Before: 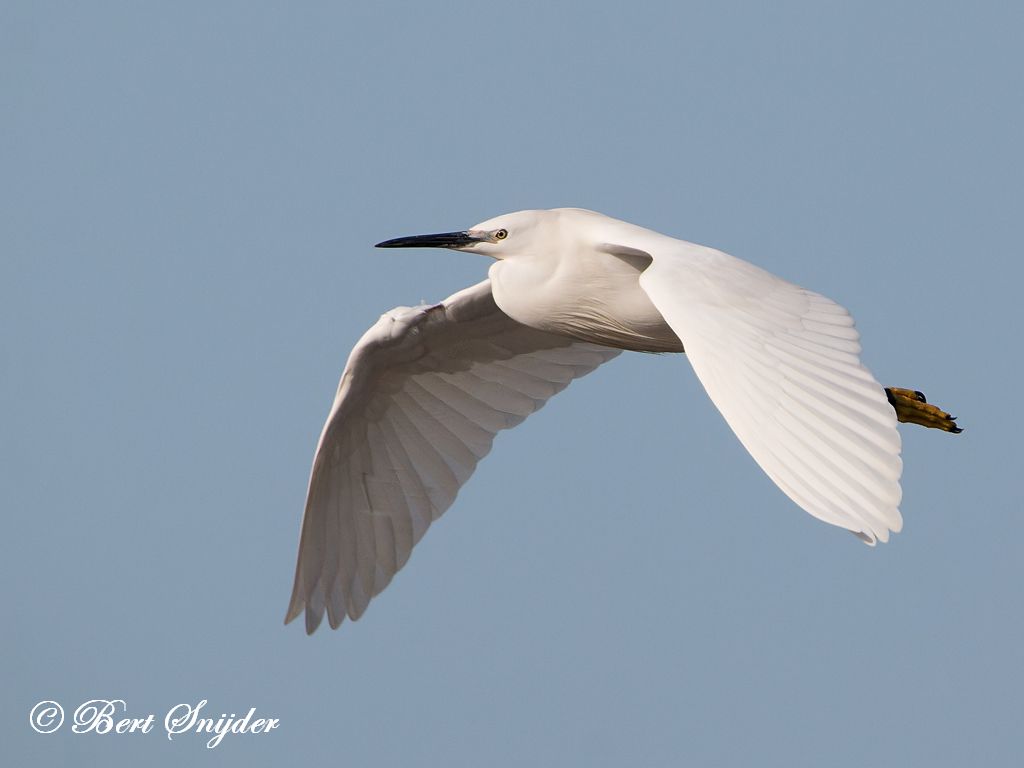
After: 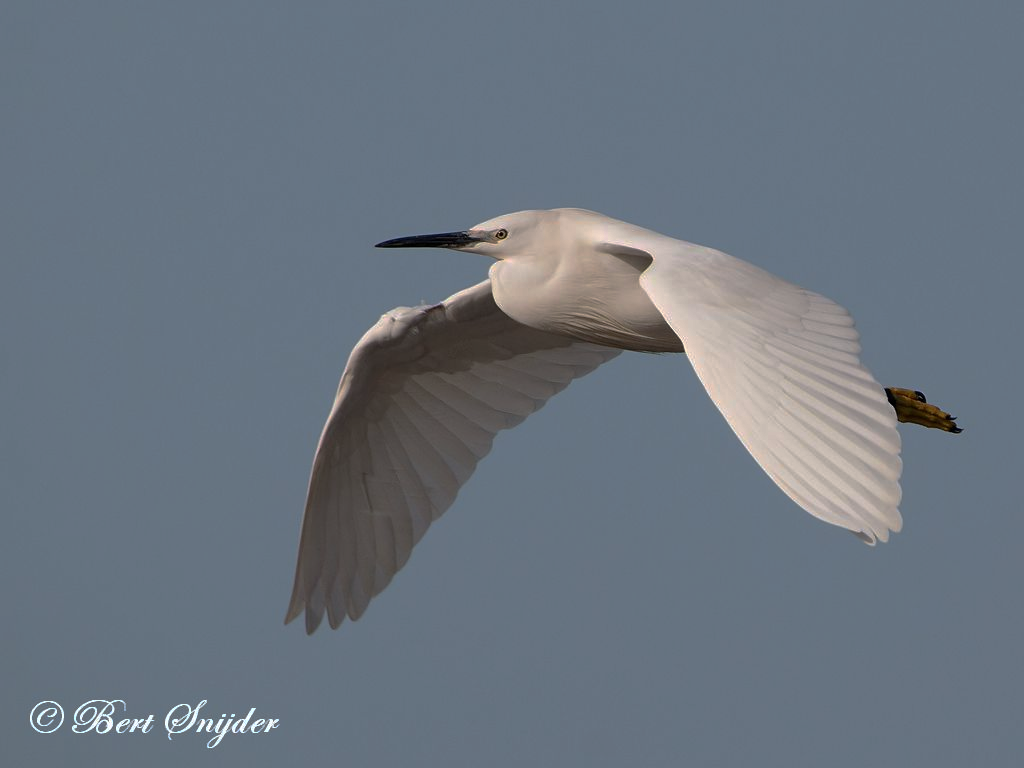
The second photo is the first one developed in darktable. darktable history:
base curve: curves: ch0 [(0, 0) (0.826, 0.587) (1, 1)], preserve colors none
